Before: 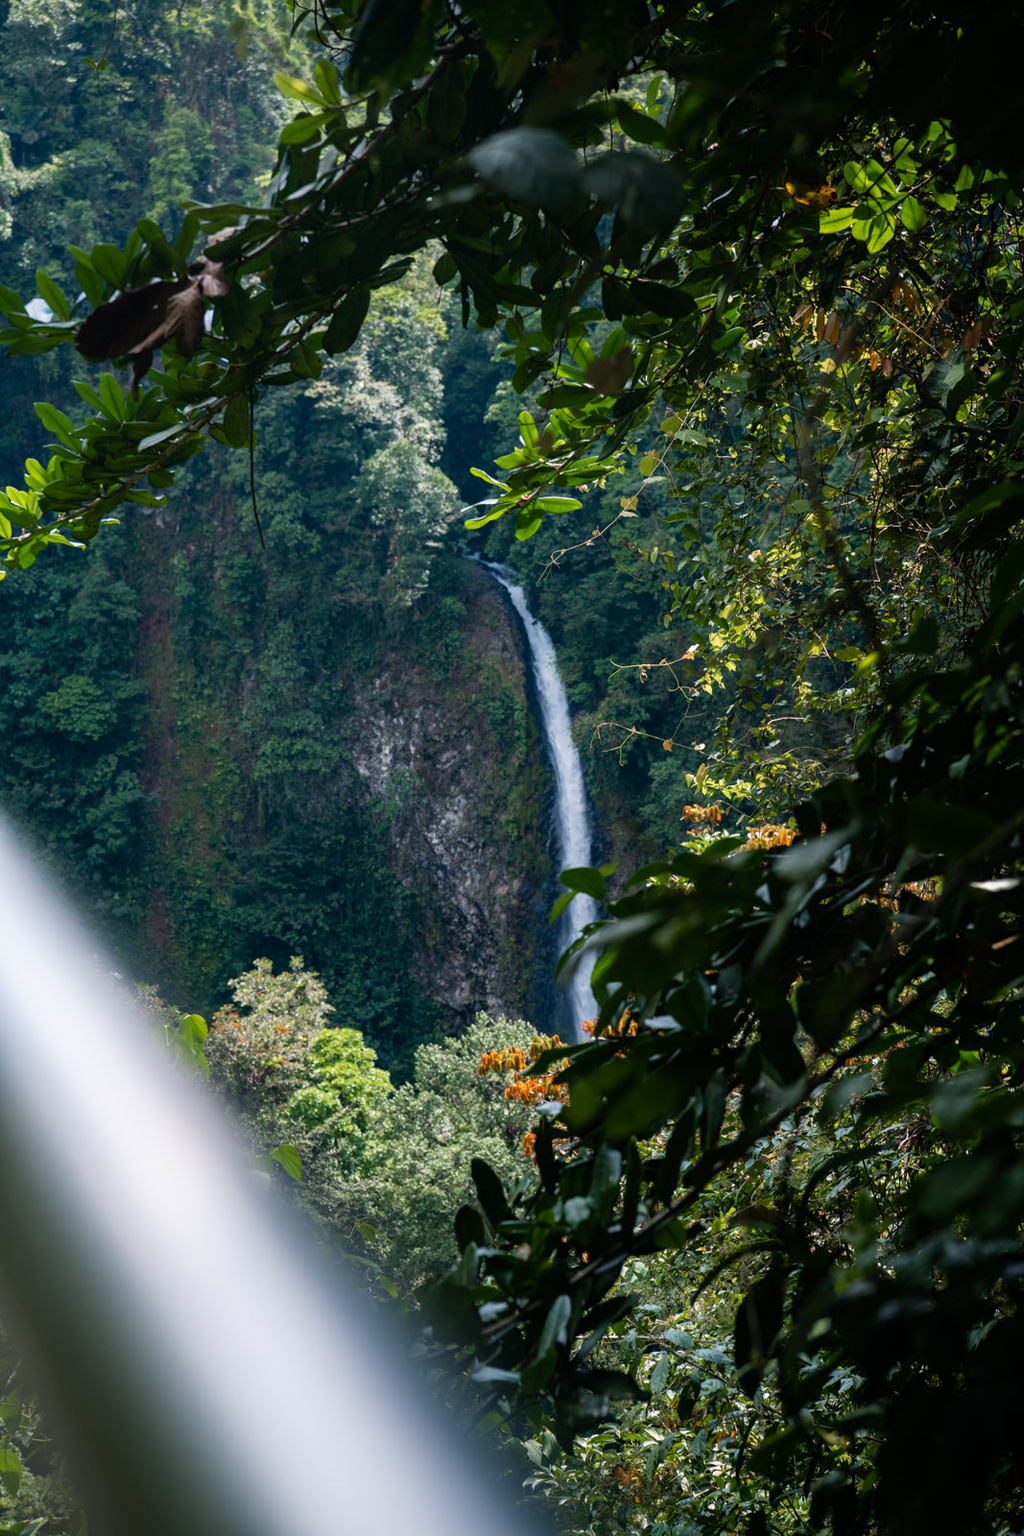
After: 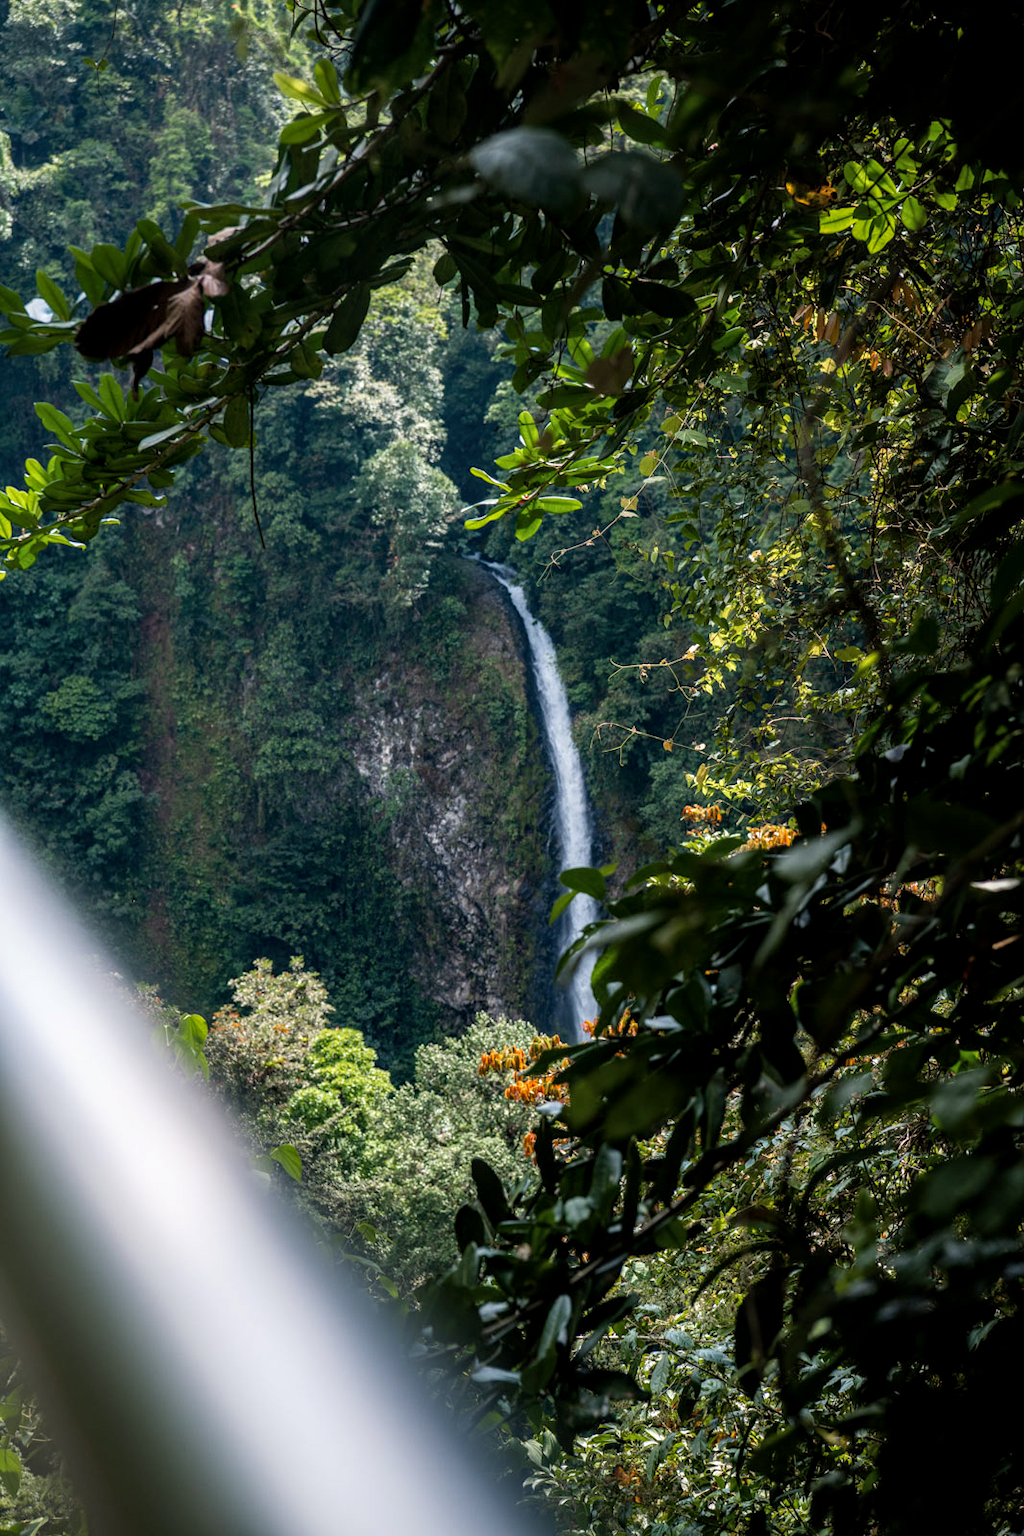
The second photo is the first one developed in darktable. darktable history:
color balance rgb: power › chroma 0.669%, power › hue 60°, perceptual saturation grading › global saturation 0.406%, saturation formula JzAzBz (2021)
local contrast: detail 130%
